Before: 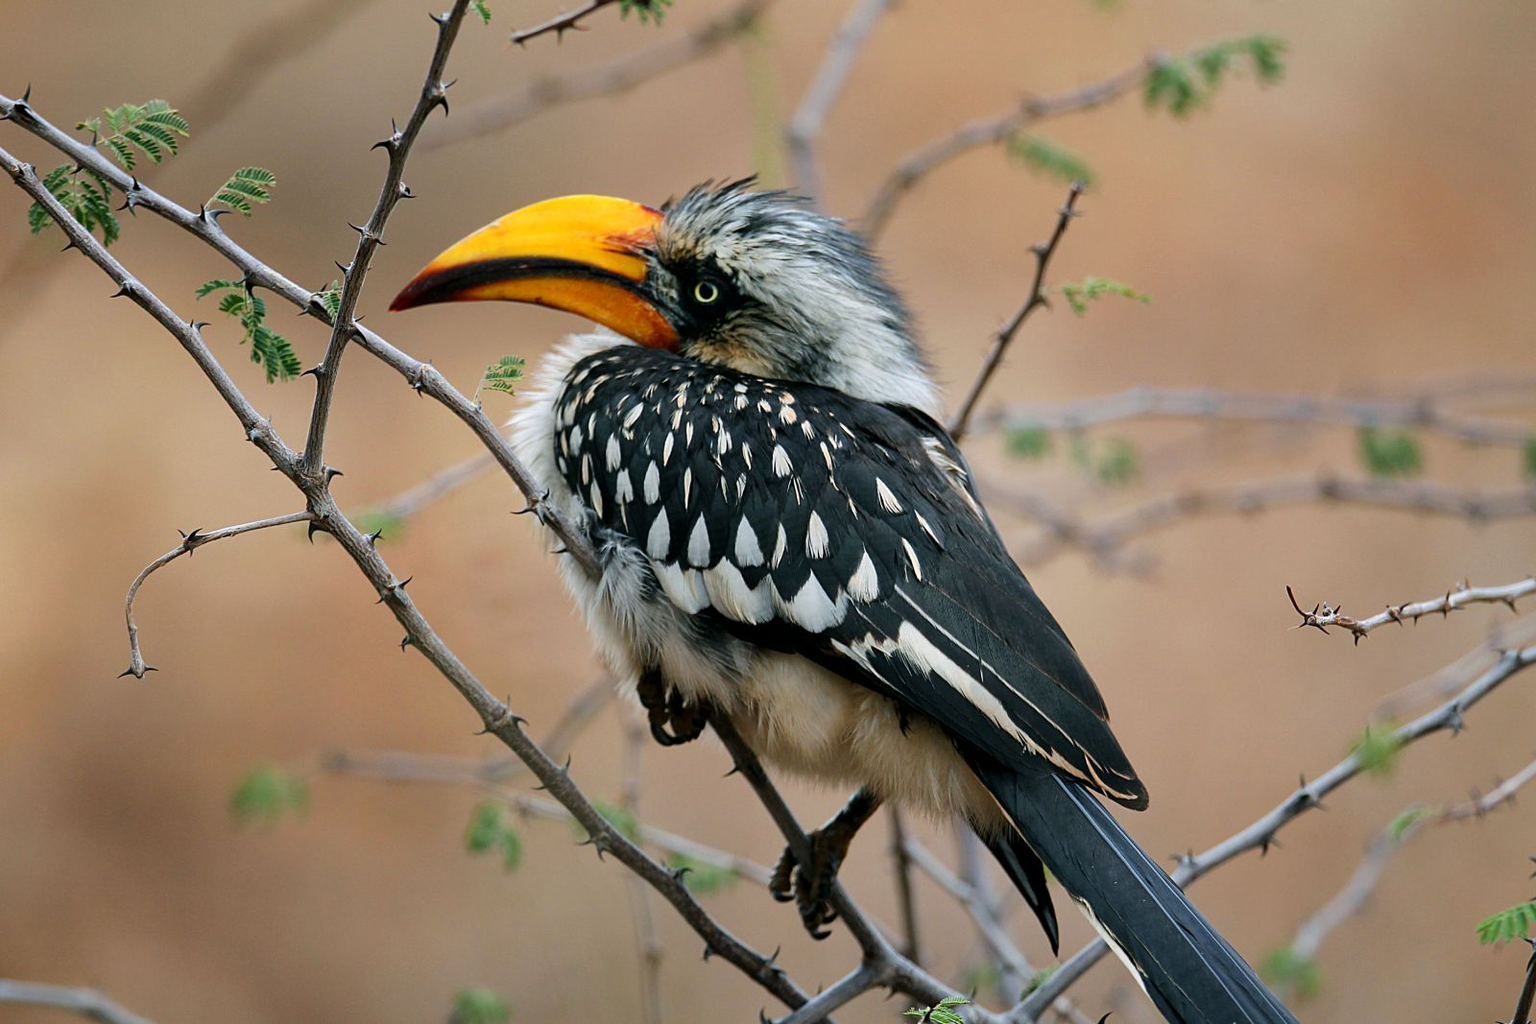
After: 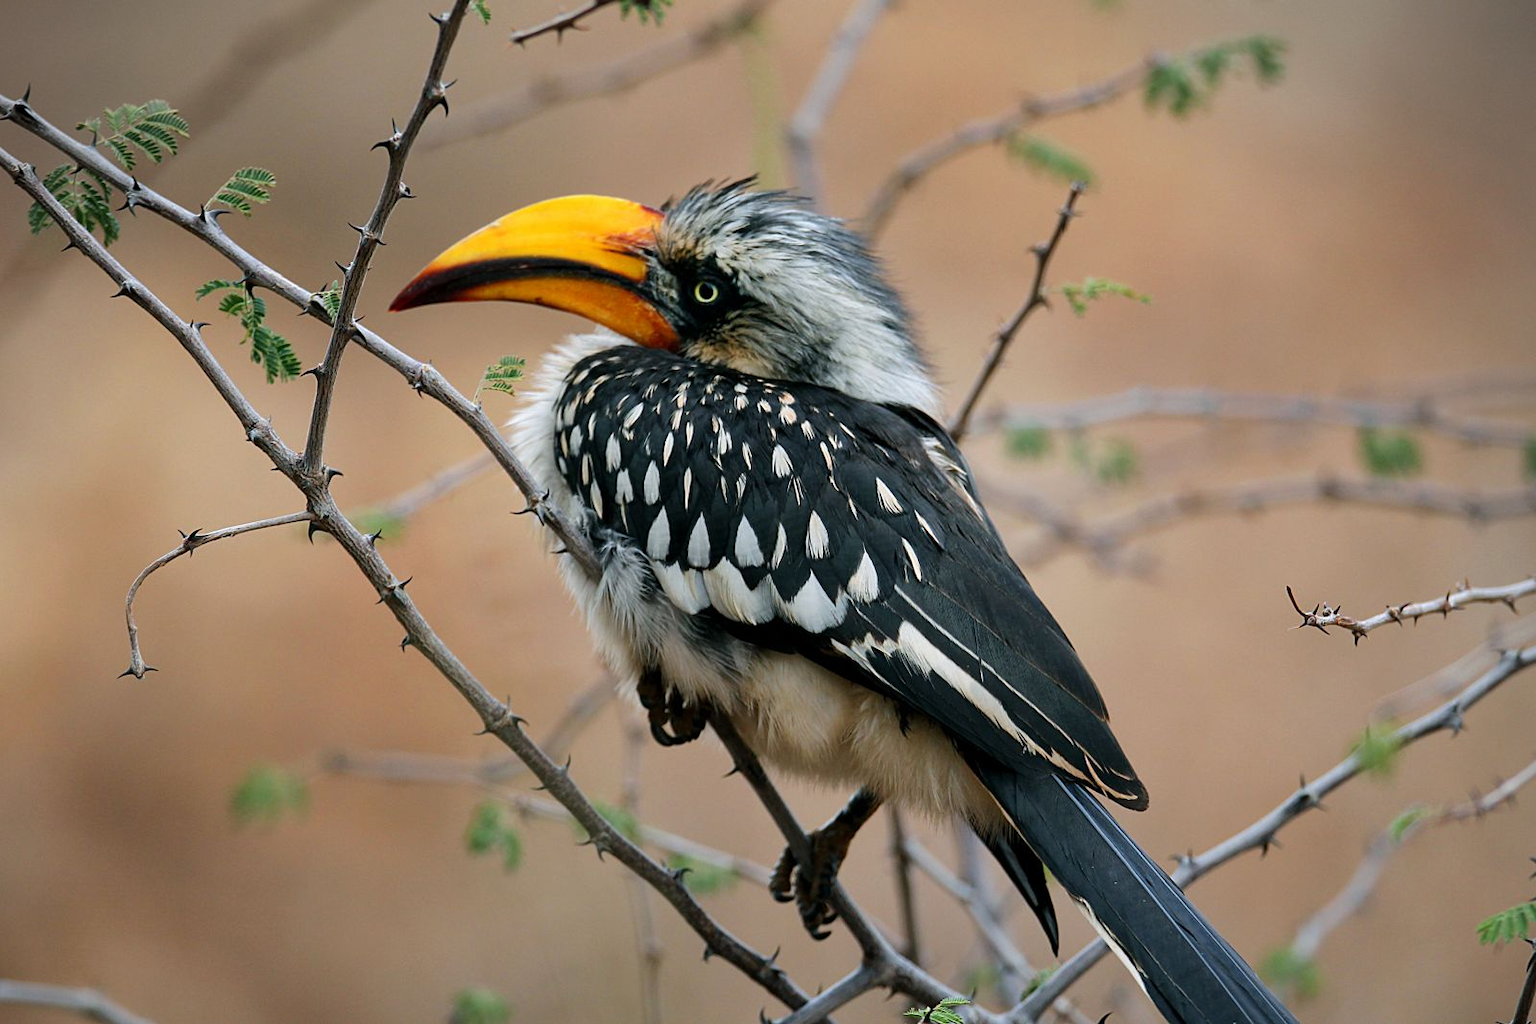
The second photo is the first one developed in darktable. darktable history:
vignetting: fall-off start 91.82%, center (-0.027, 0.397)
